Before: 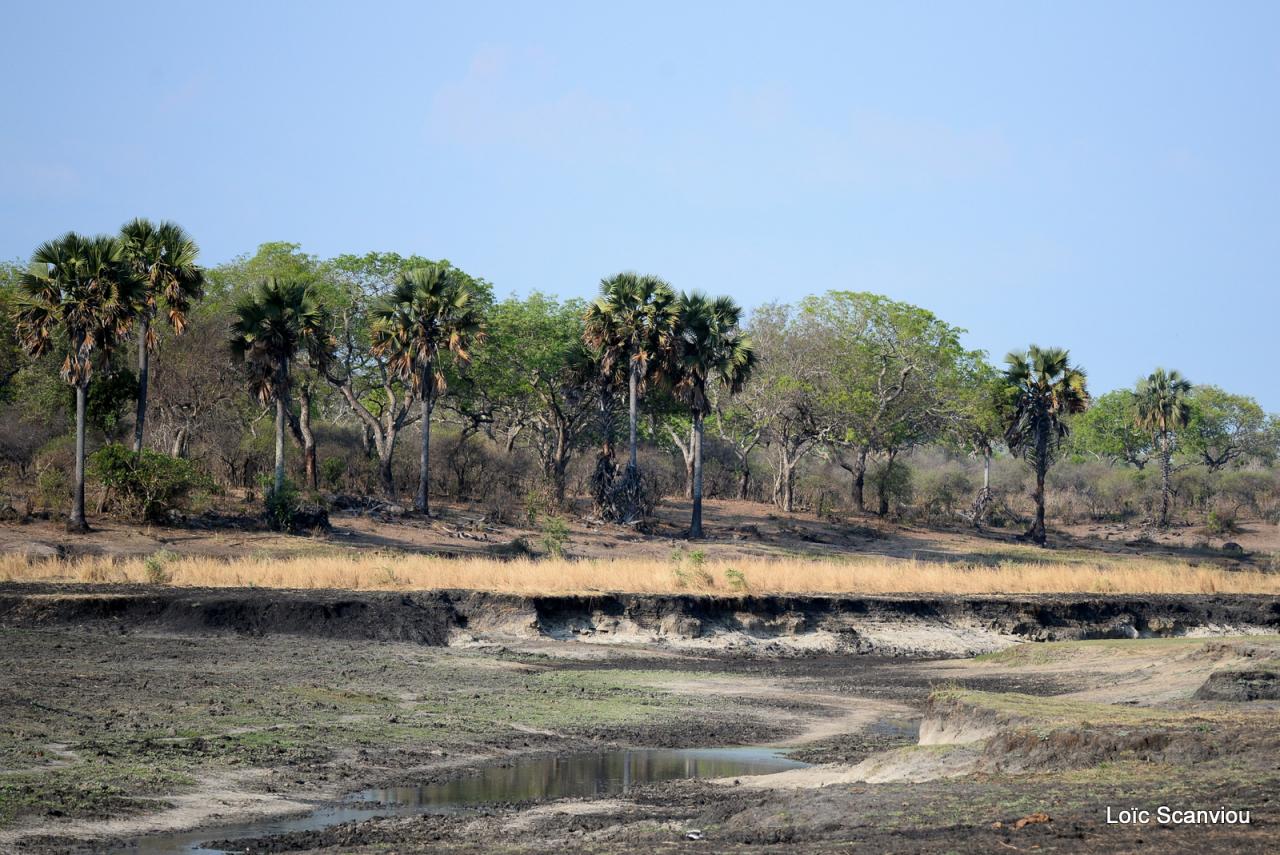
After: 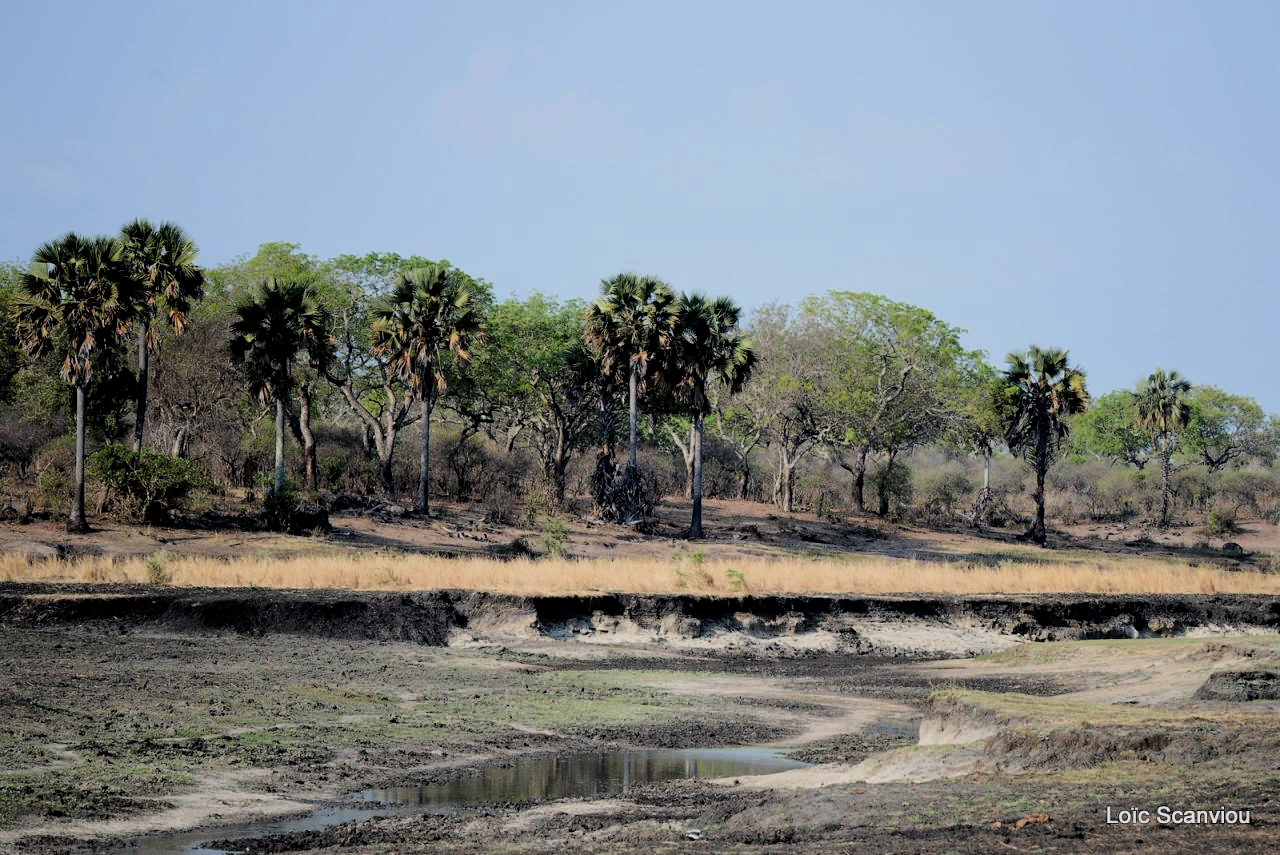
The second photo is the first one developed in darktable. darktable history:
filmic rgb: black relative exposure -7.74 EV, white relative exposure 4.45 EV, target black luminance 0%, hardness 3.75, latitude 50.55%, contrast 1.078, highlights saturation mix 9.36%, shadows ↔ highlights balance -0.225%
